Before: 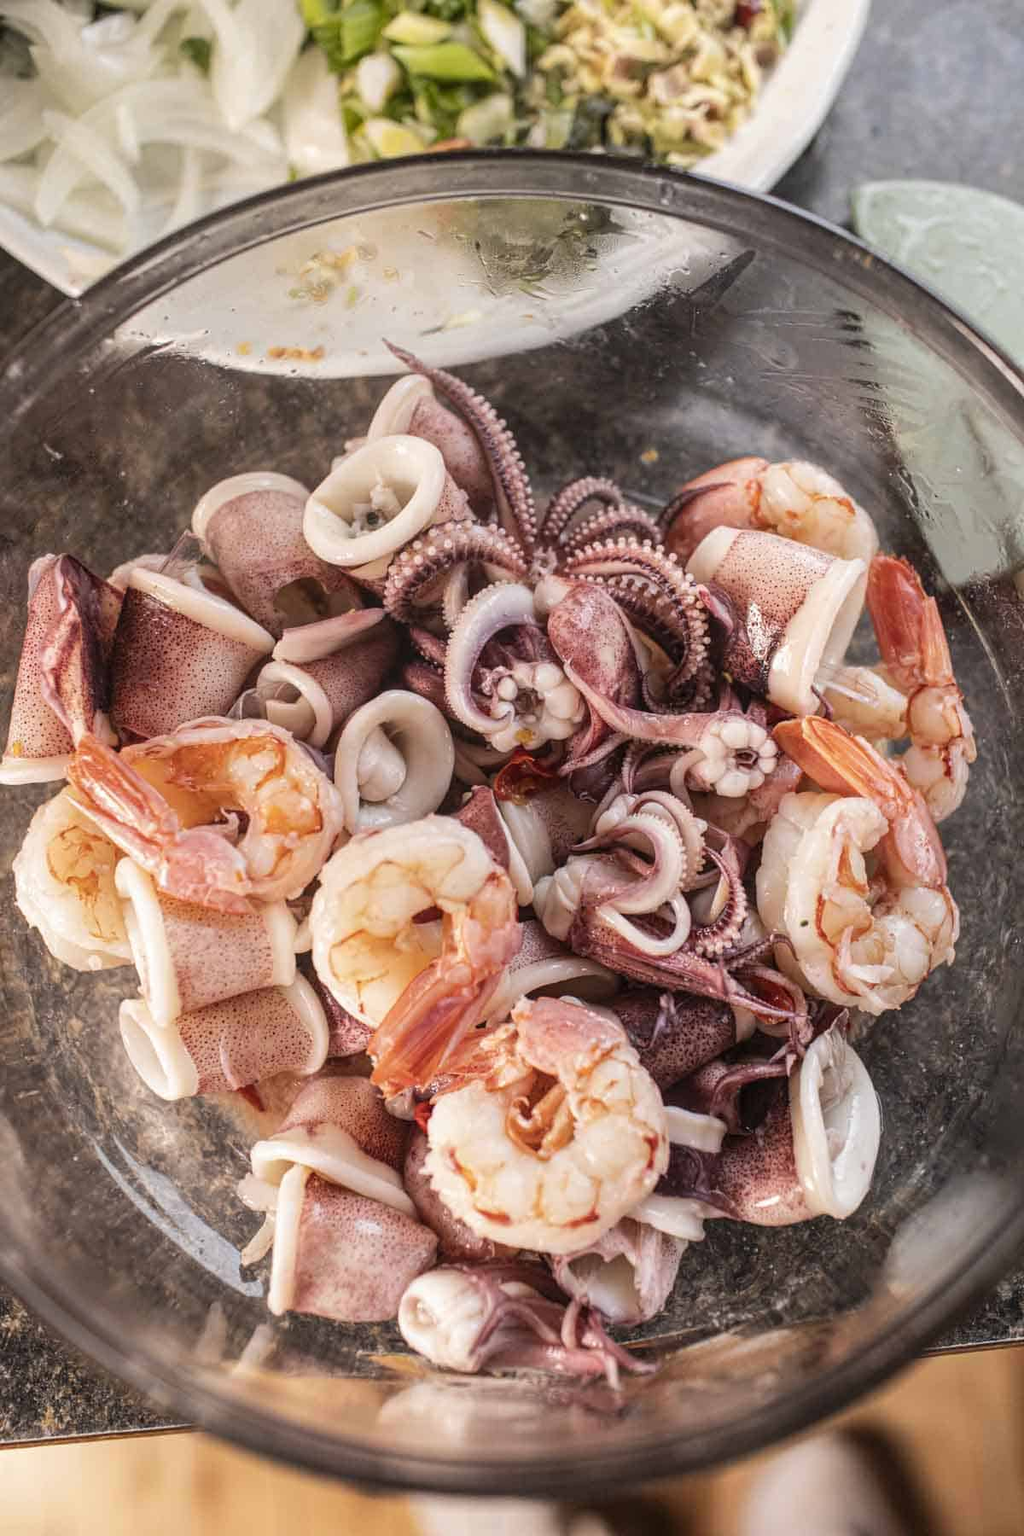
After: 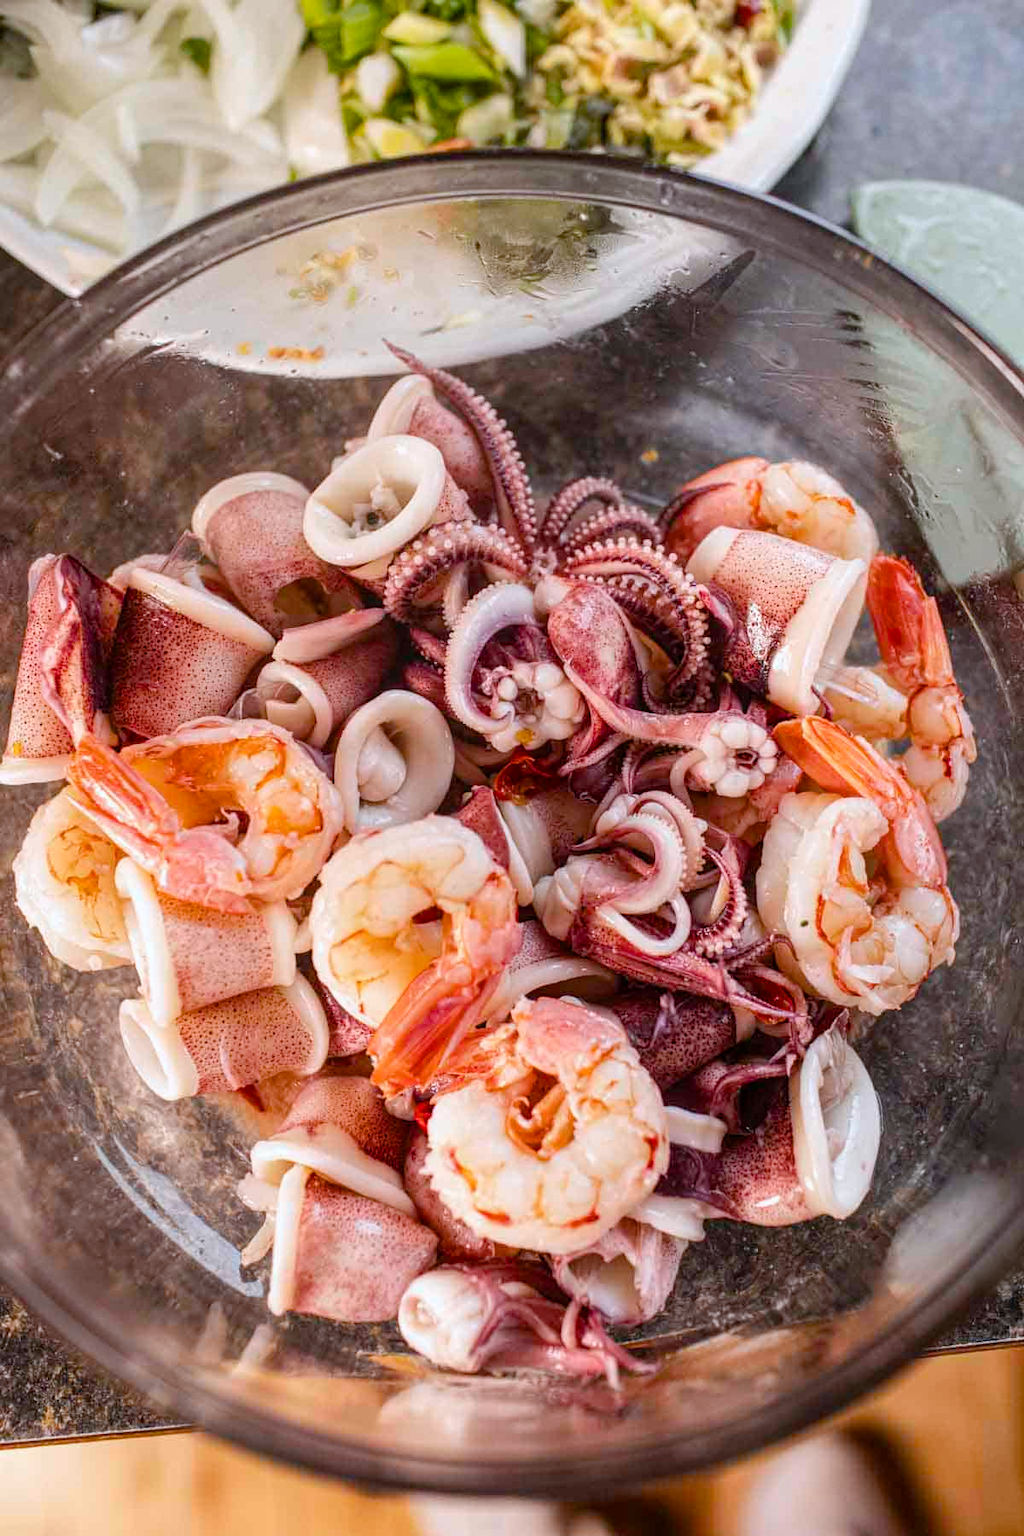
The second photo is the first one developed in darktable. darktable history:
color balance rgb: perceptual saturation grading › global saturation 35%, perceptual saturation grading › highlights -25%, perceptual saturation grading › shadows 25%, global vibrance 10%
white balance: red 0.976, blue 1.04
